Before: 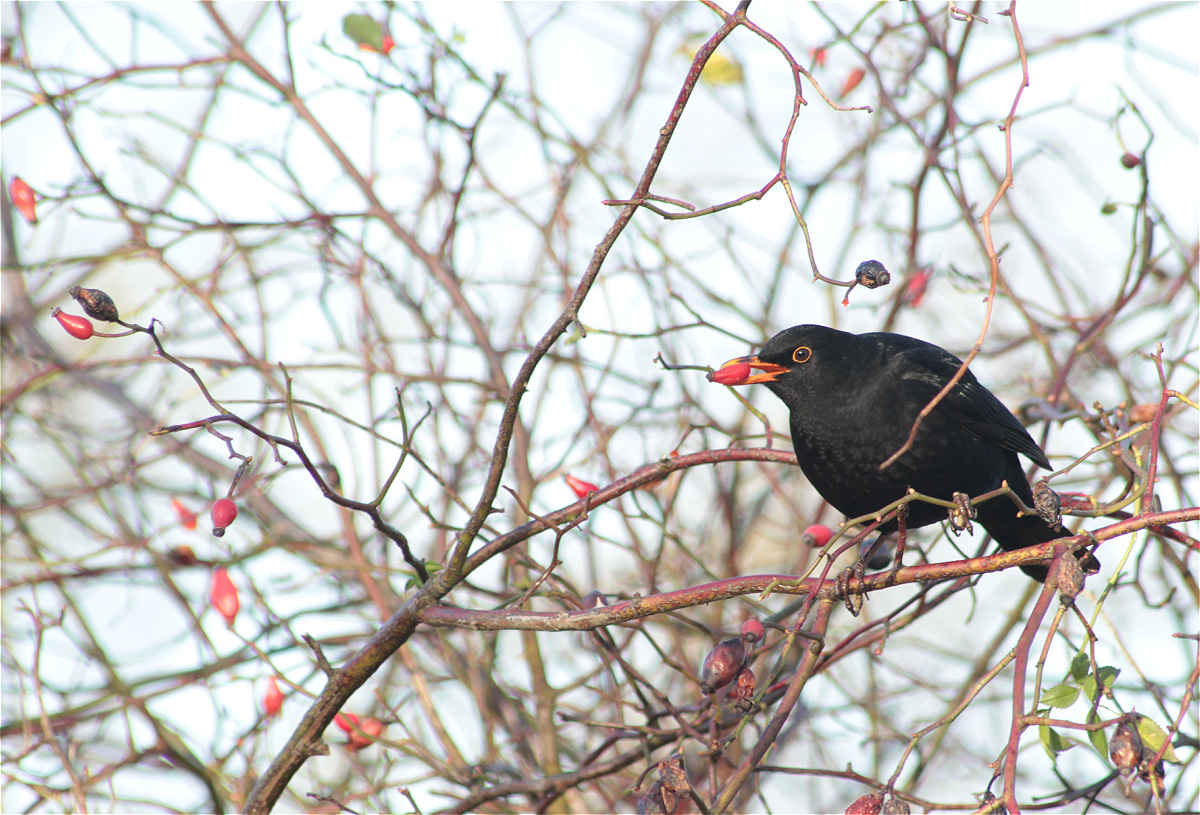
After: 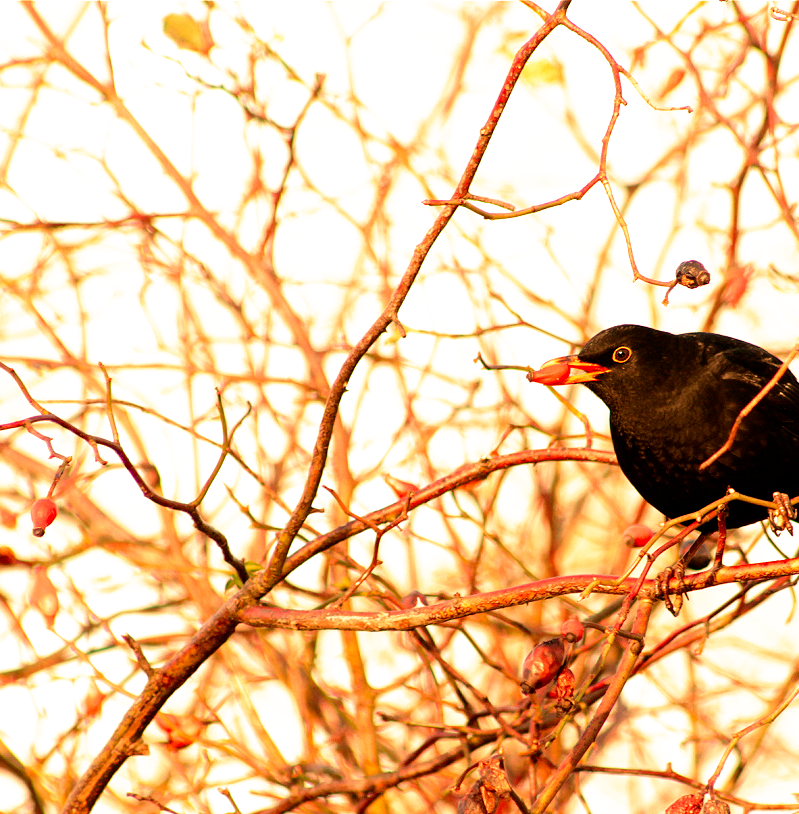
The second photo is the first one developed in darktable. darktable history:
filmic rgb: black relative exposure -5.5 EV, white relative exposure 2.5 EV, threshold 3 EV, target black luminance 0%, hardness 4.51, latitude 67.35%, contrast 1.453, shadows ↔ highlights balance -3.52%, preserve chrominance no, color science v4 (2020), contrast in shadows soft, enable highlight reconstruction true
white balance: red 1.467, blue 0.684
crop and rotate: left 15.055%, right 18.278%
